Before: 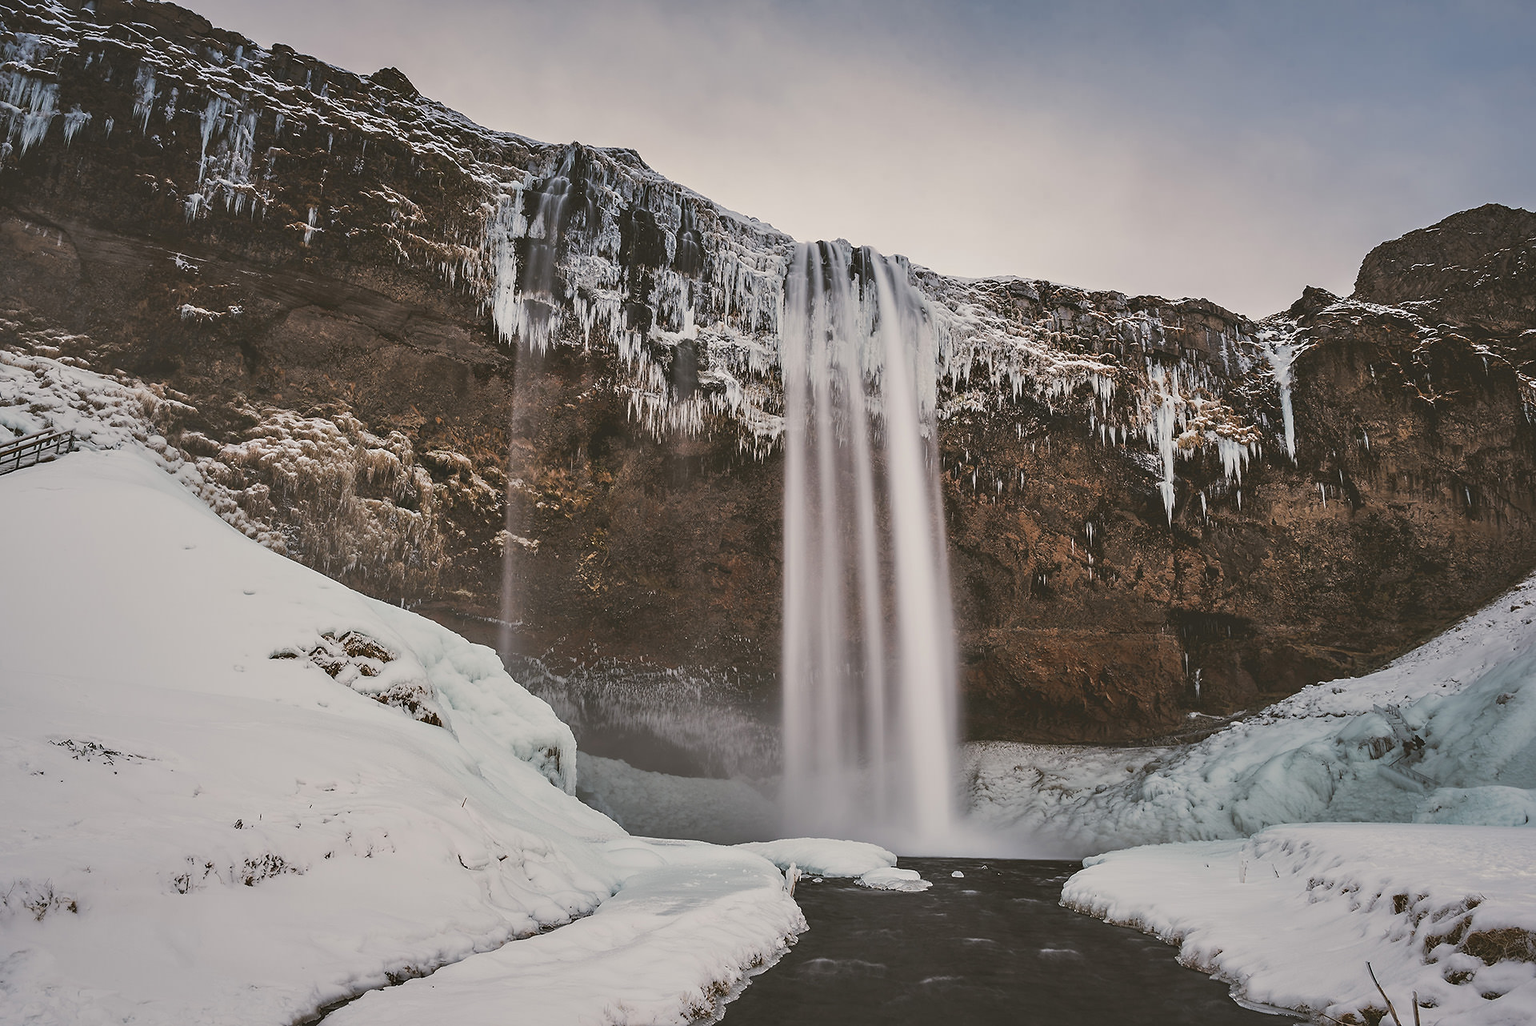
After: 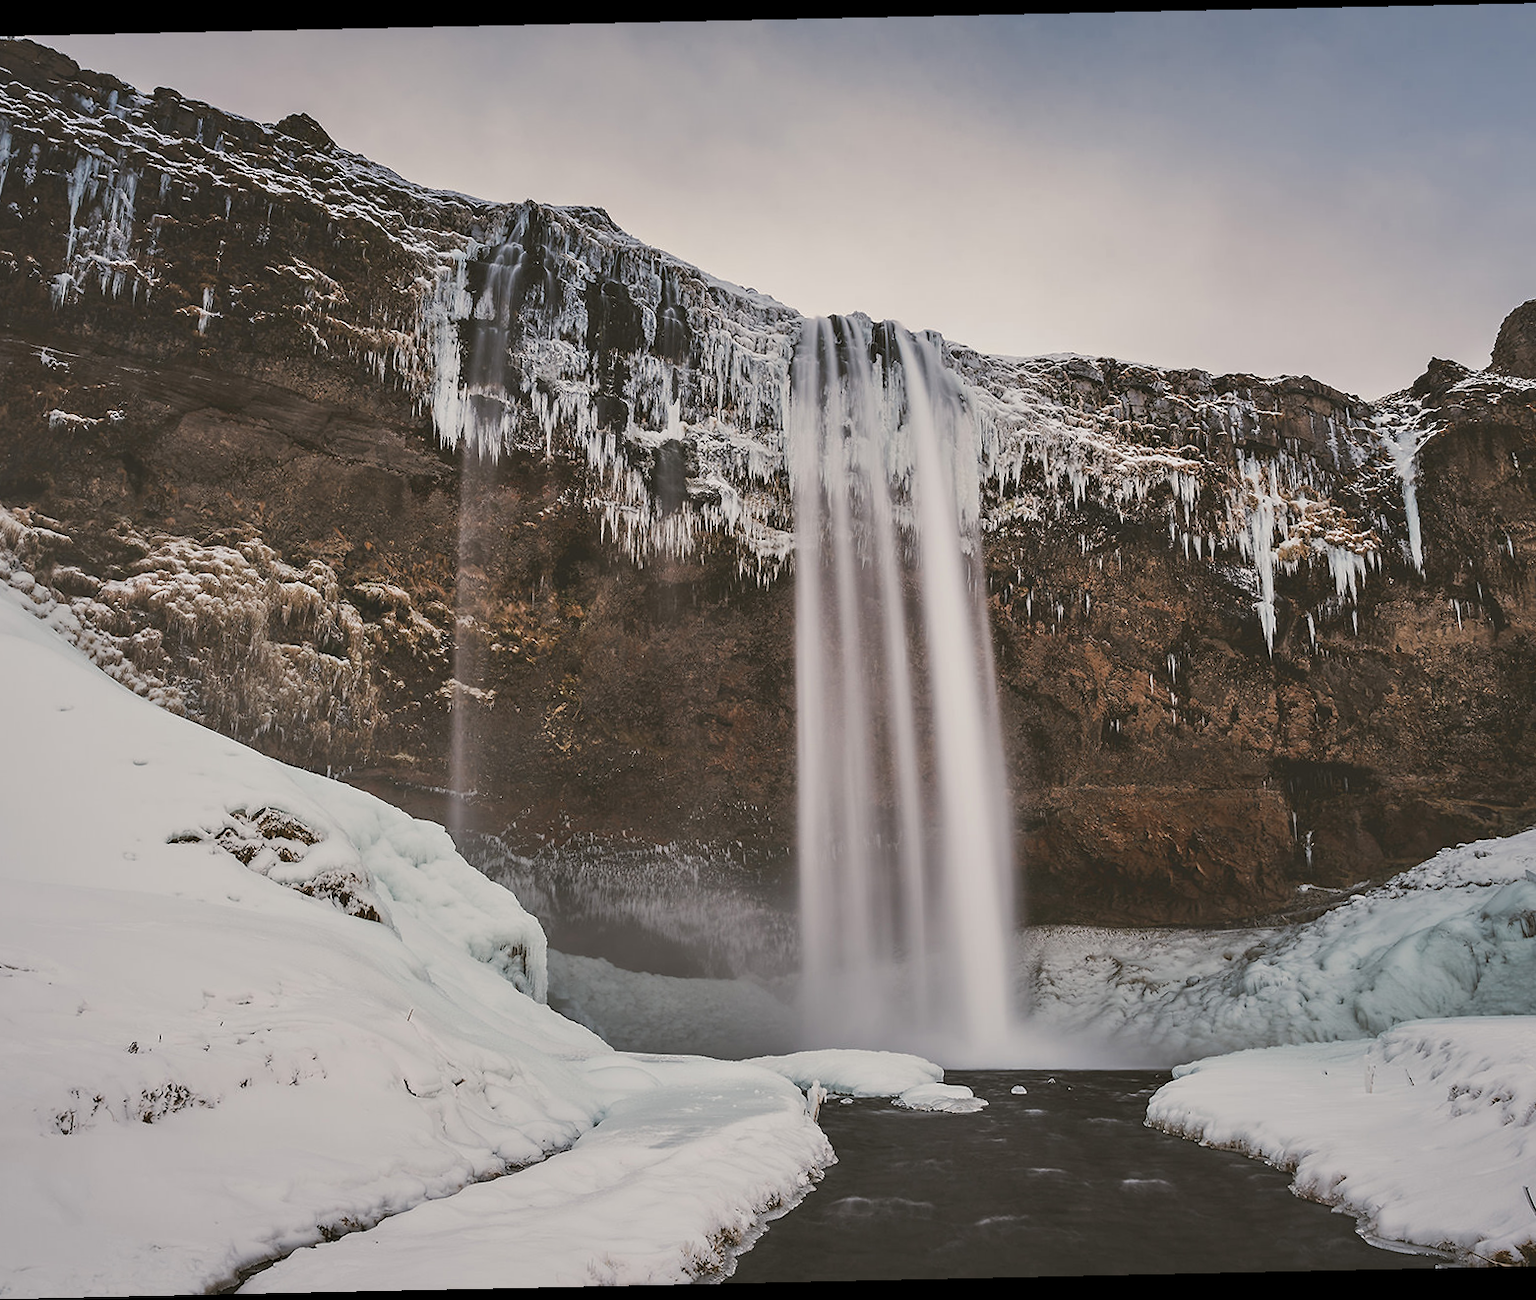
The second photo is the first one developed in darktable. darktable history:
rotate and perspective: rotation -1.24°, automatic cropping off
crop and rotate: left 9.597%, right 10.195%
